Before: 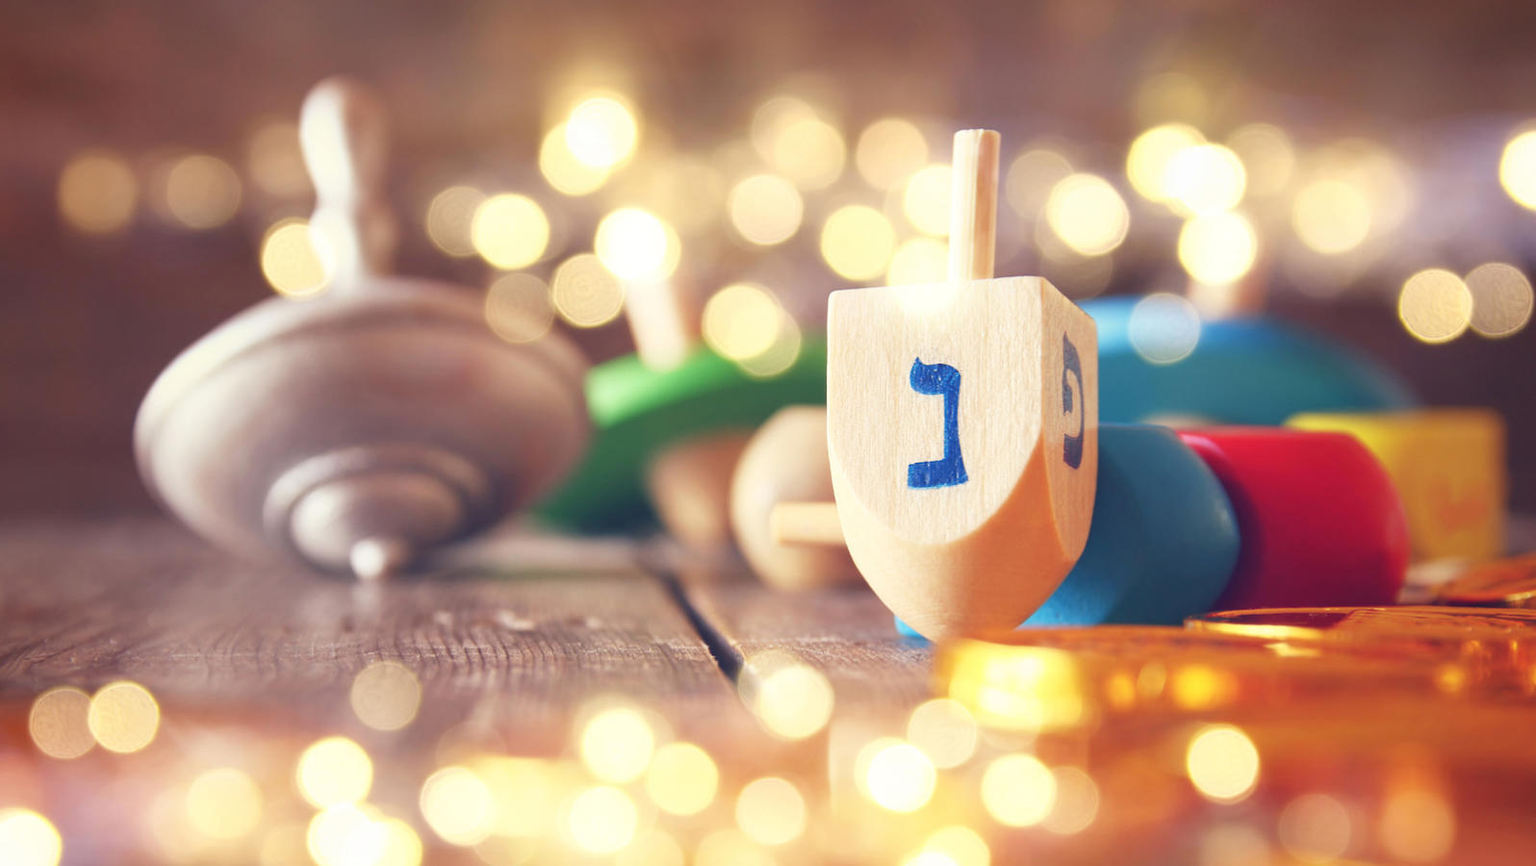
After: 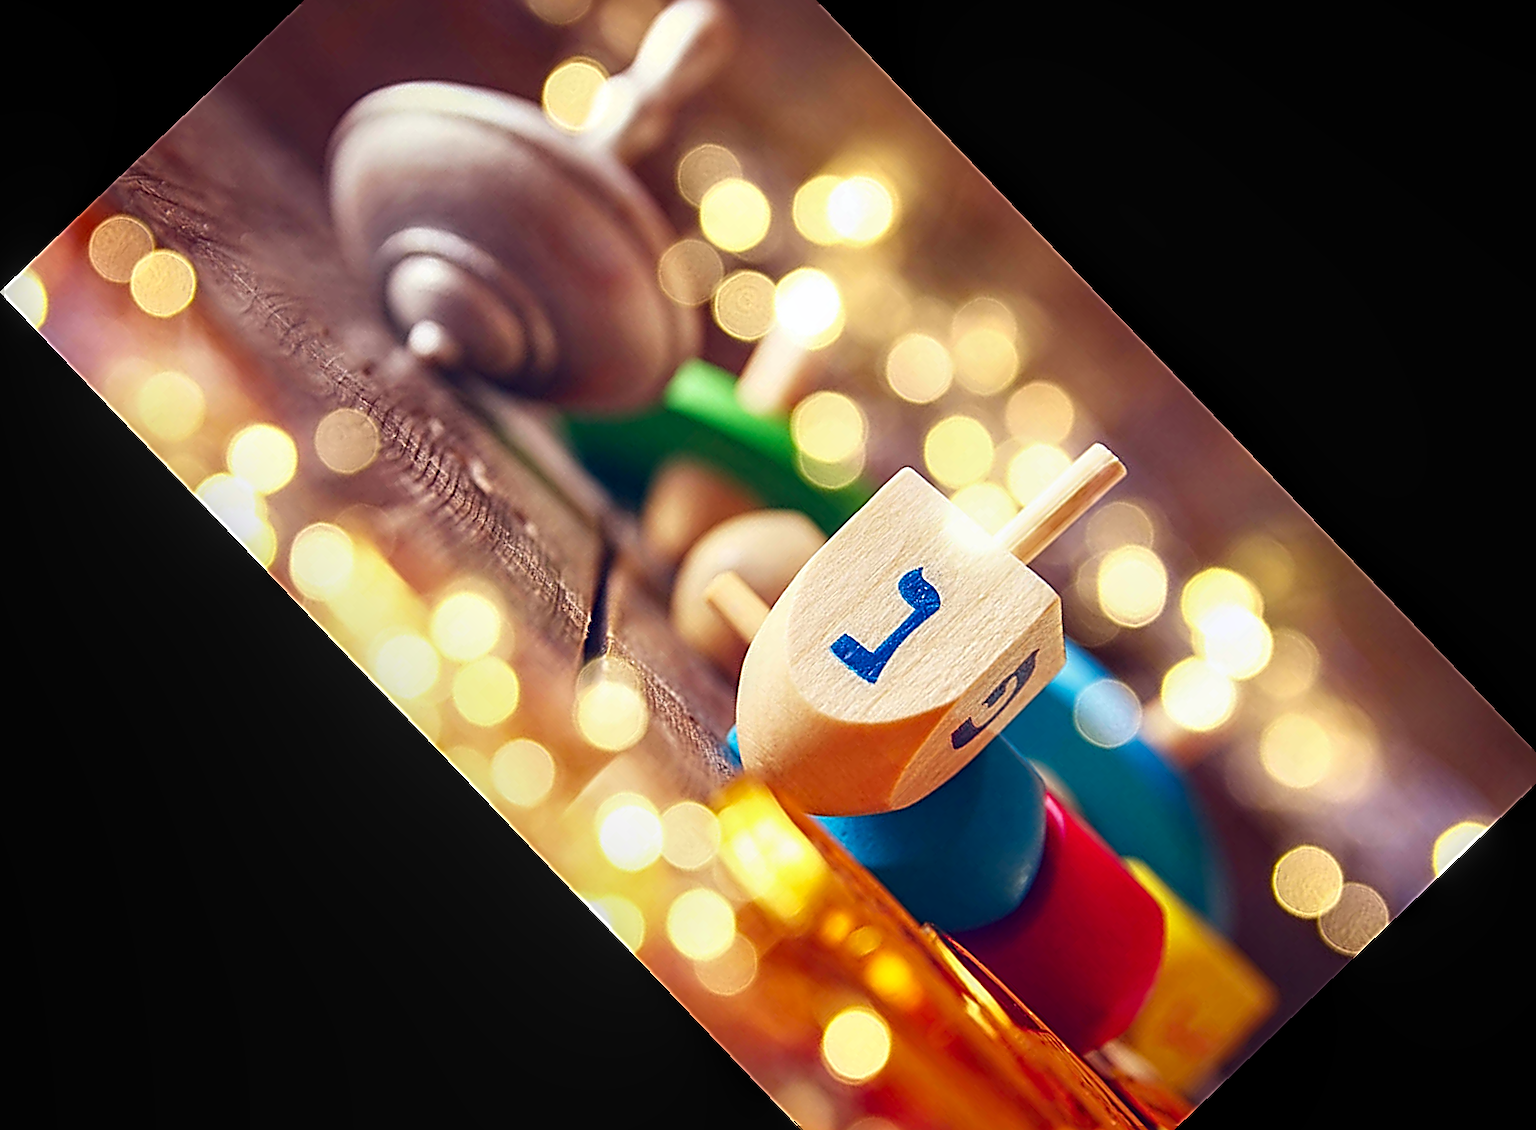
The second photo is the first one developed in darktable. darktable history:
white balance: emerald 1
local contrast: on, module defaults
haze removal: compatibility mode true, adaptive false
crop and rotate: angle -46.26°, top 16.234%, right 0.912%, bottom 11.704%
sharpen: amount 1.861
rotate and perspective: rotation -1.32°, lens shift (horizontal) -0.031, crop left 0.015, crop right 0.985, crop top 0.047, crop bottom 0.982
contrast brightness saturation: contrast 0.12, brightness -0.12, saturation 0.2
